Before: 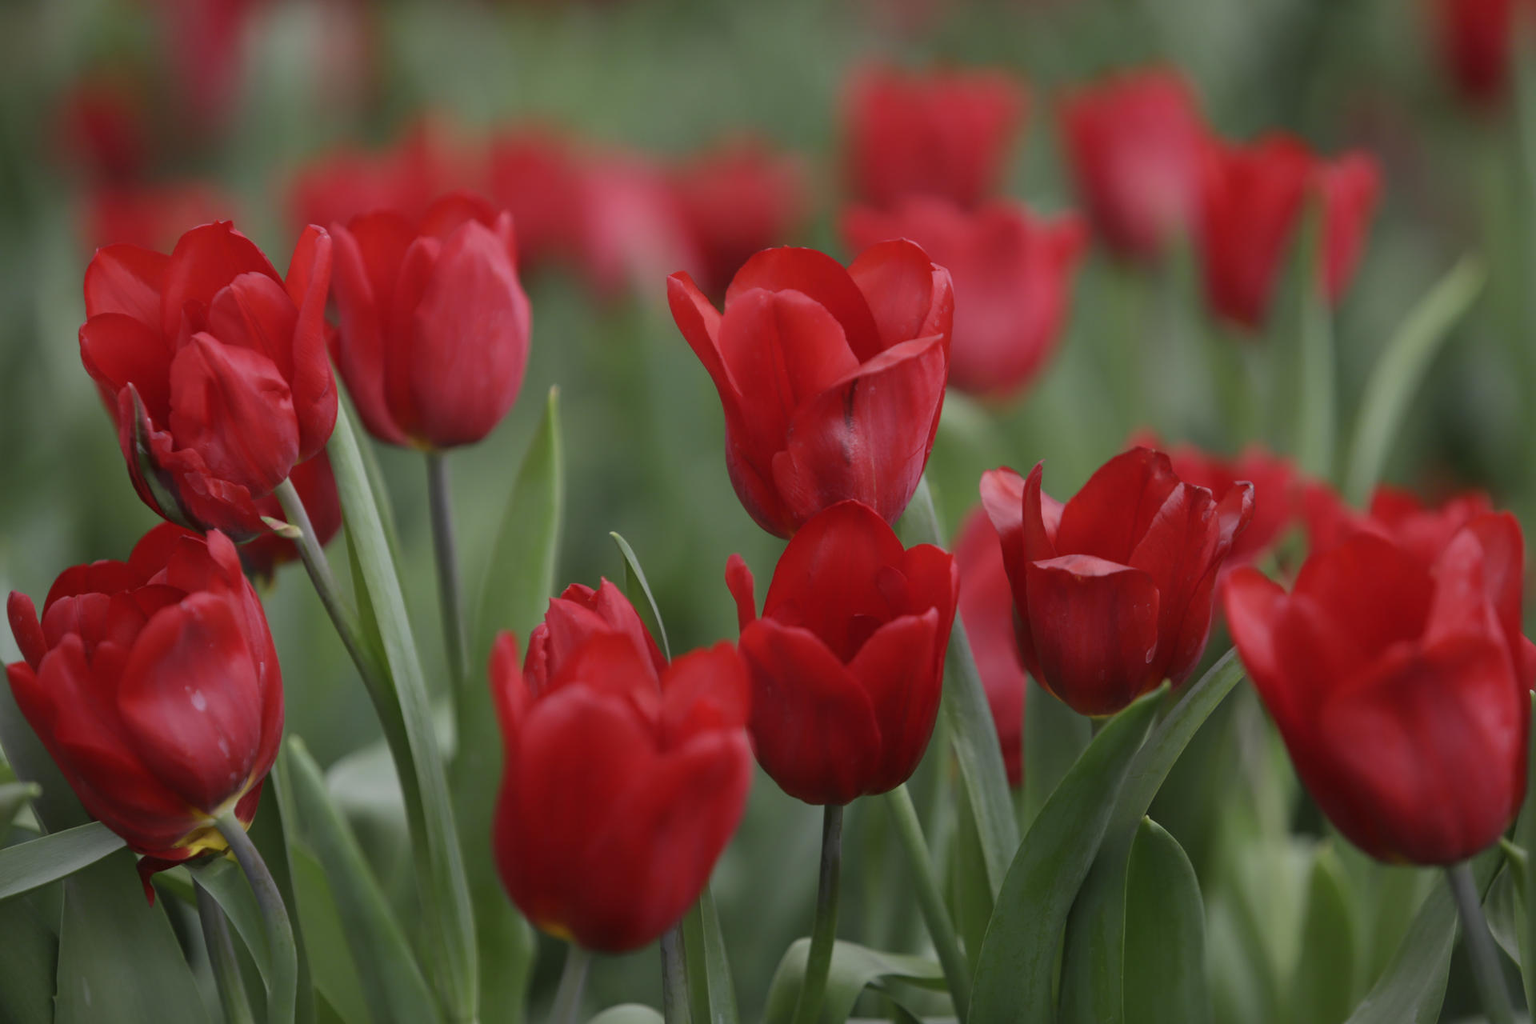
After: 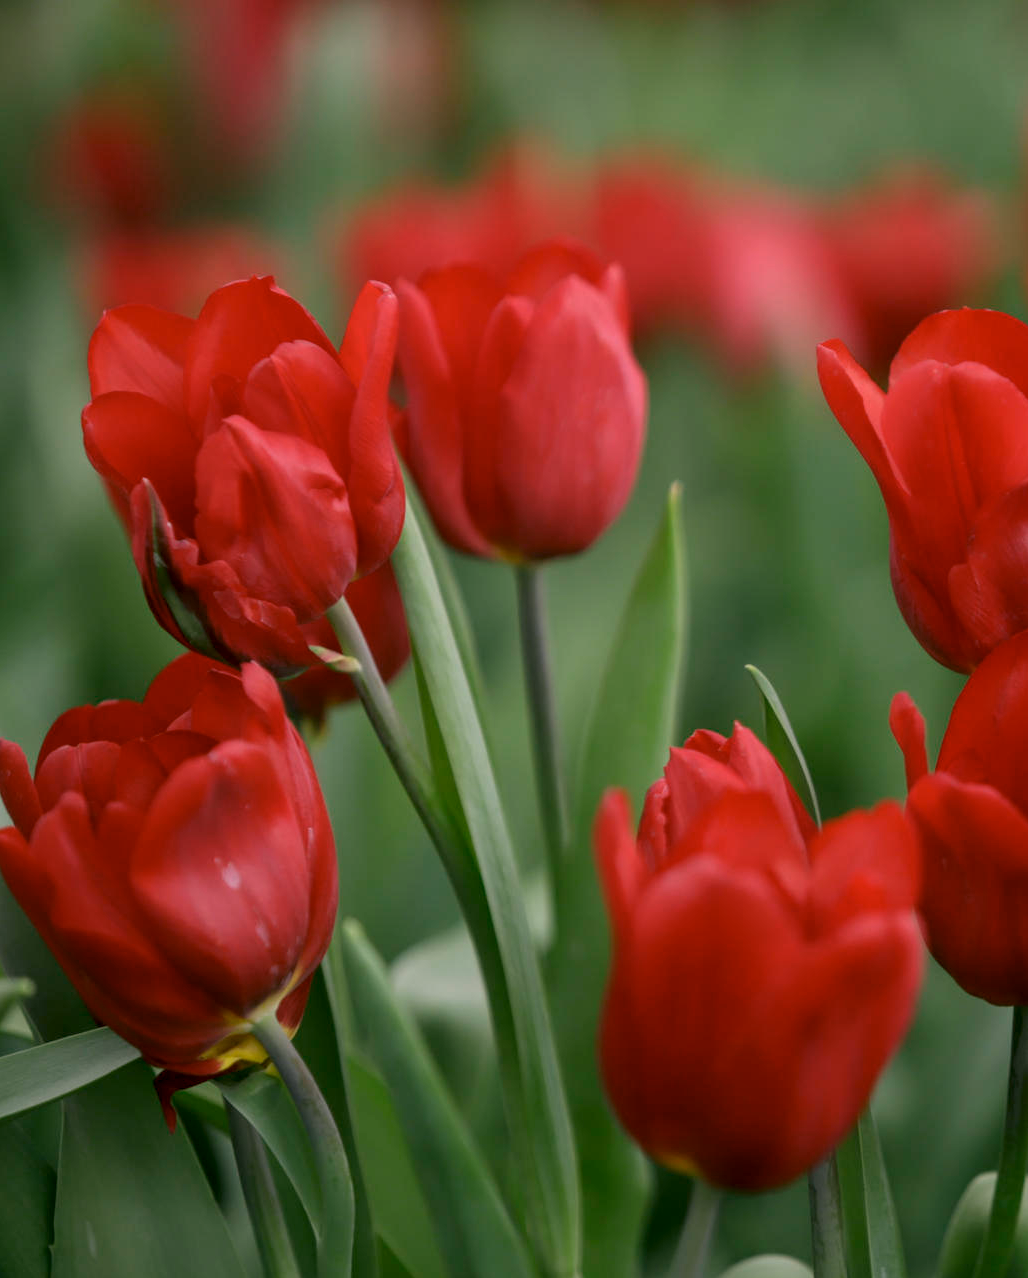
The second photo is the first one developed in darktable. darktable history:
local contrast: on, module defaults
crop: left 0.924%, right 45.504%, bottom 0.091%
color correction: highlights a* 4.25, highlights b* 4.93, shadows a* -7.88, shadows b* 4.65
